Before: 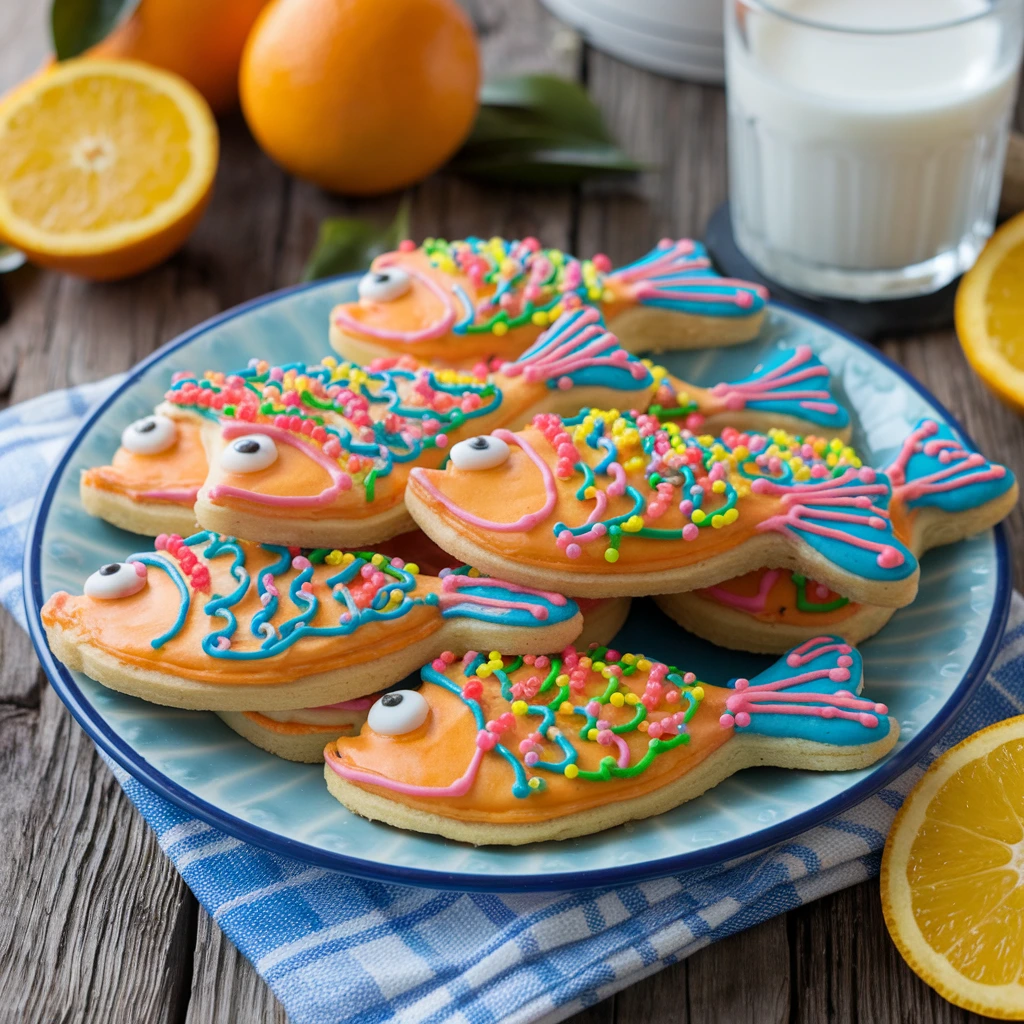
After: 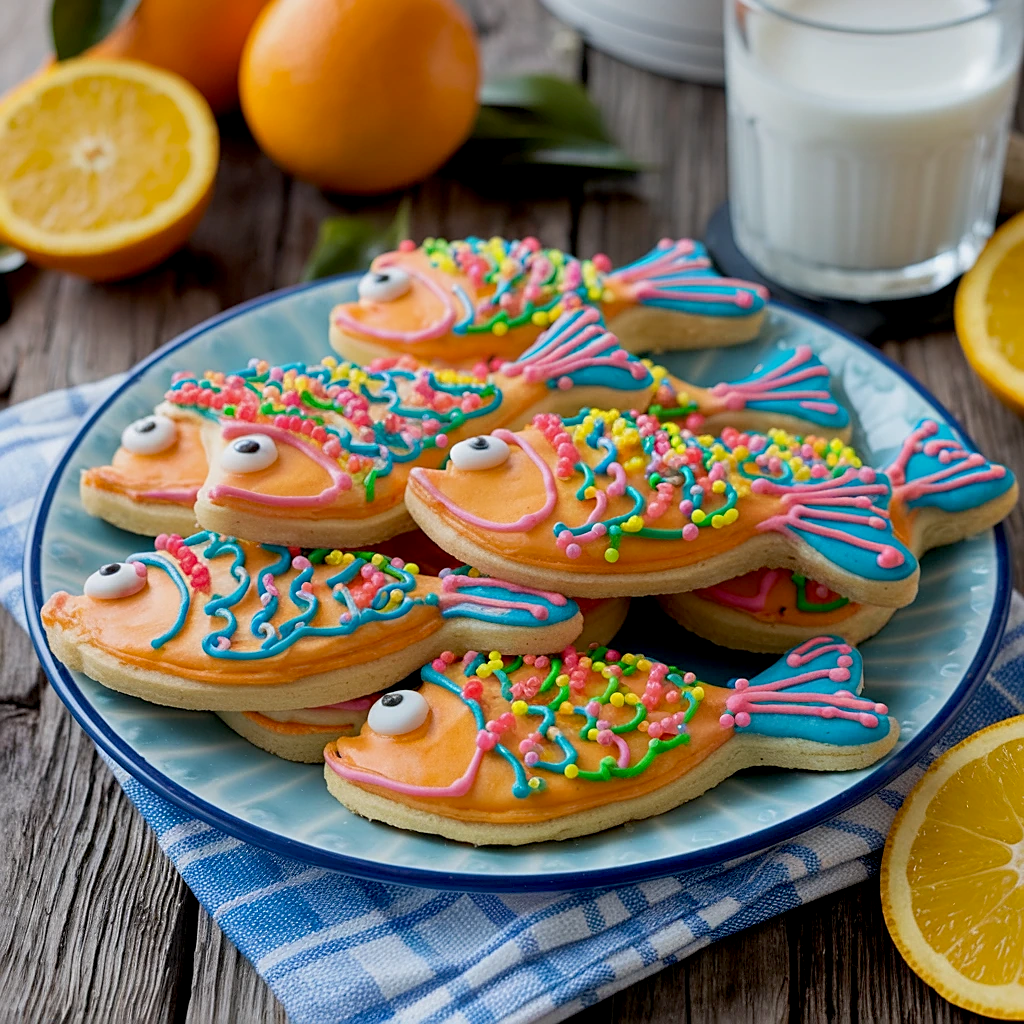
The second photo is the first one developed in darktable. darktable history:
sharpen: on, module defaults
exposure: black level correction 0.009, exposure -0.164 EV, compensate exposure bias true, compensate highlight preservation false
shadows and highlights: low approximation 0.01, soften with gaussian
